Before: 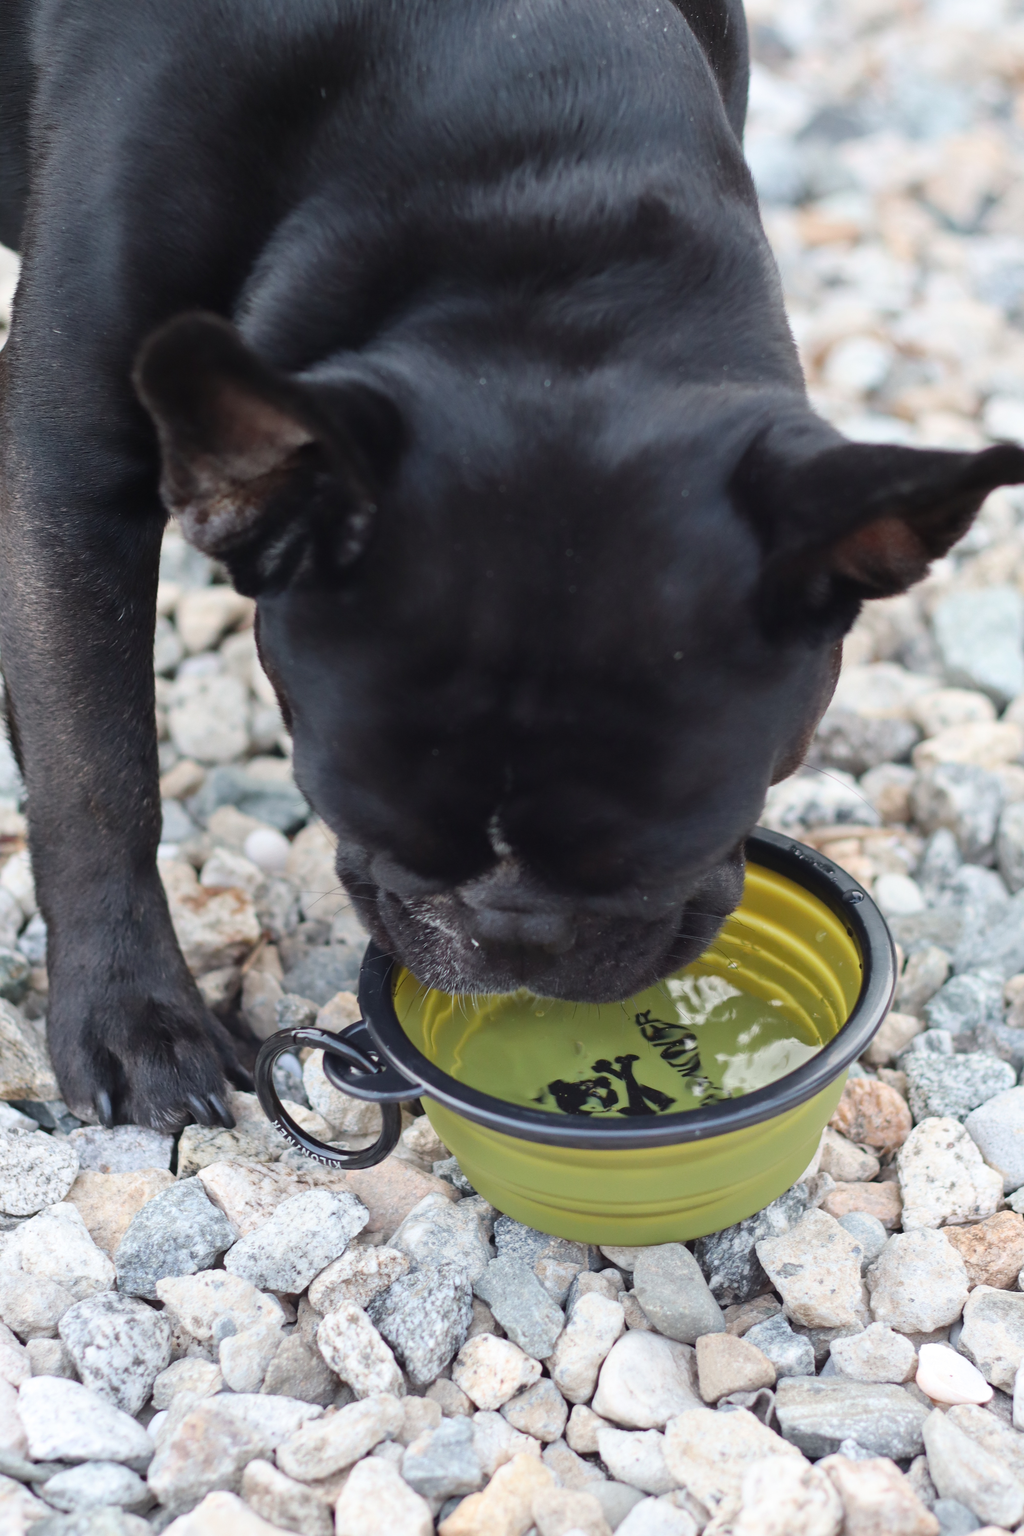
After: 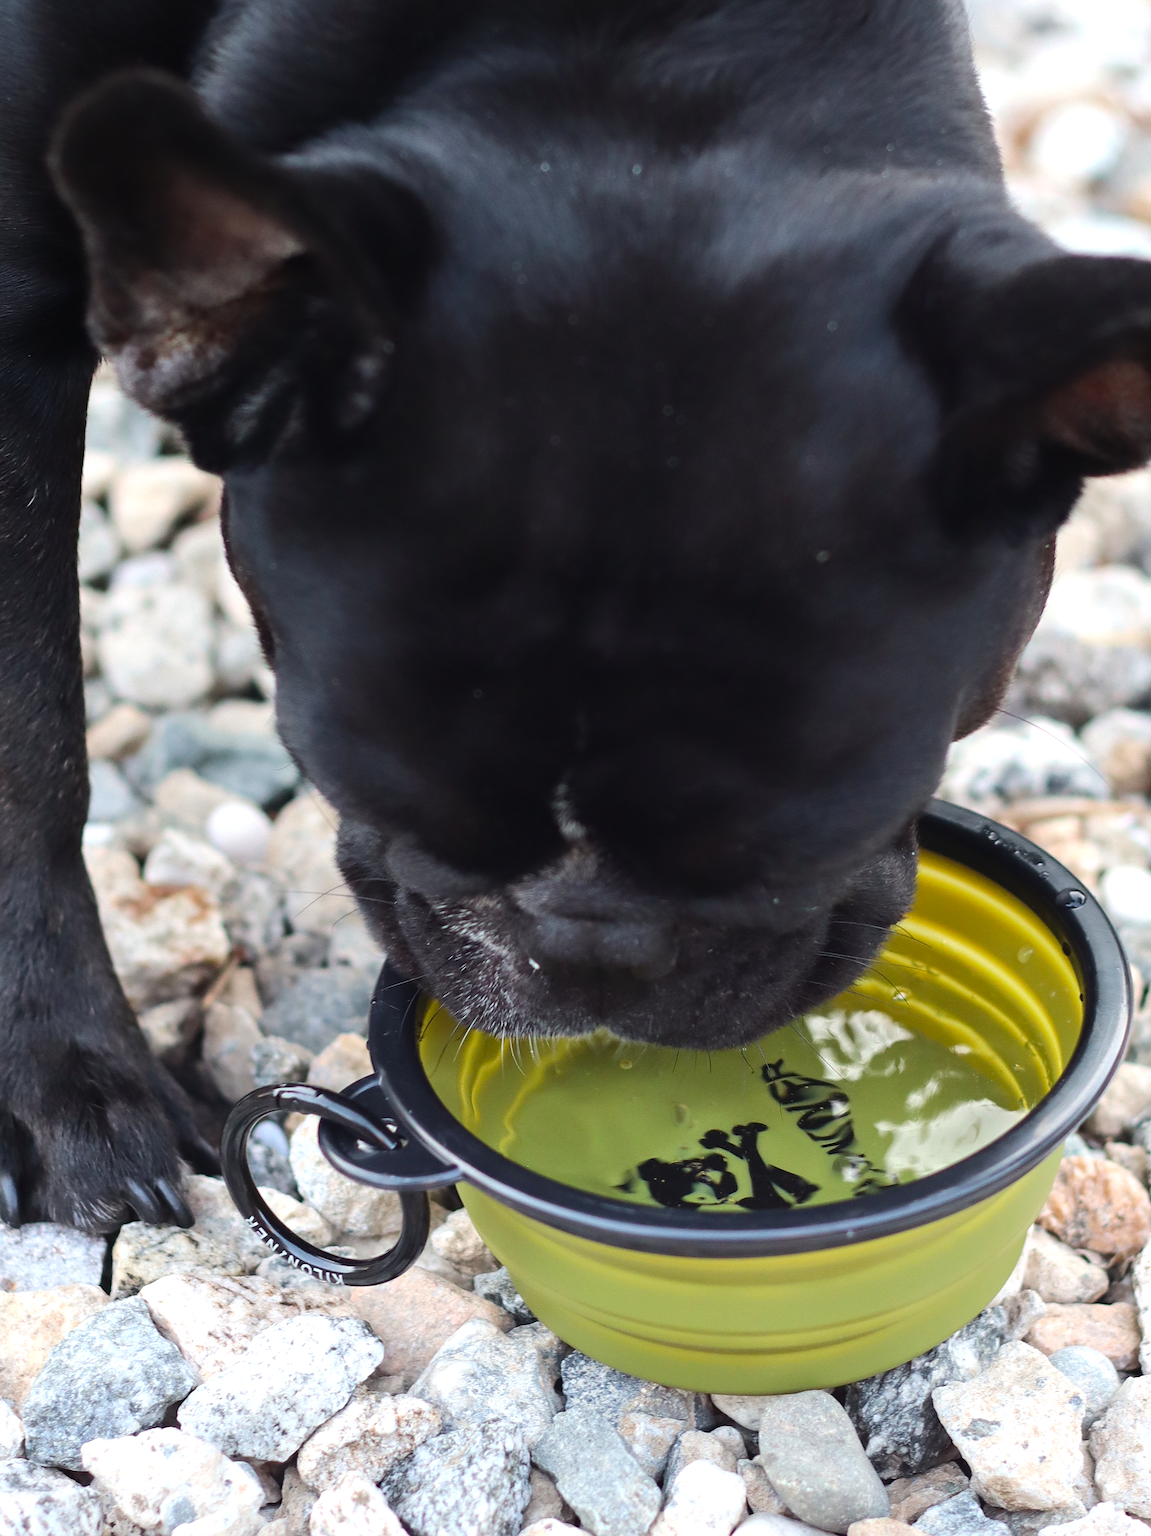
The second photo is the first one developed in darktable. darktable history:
tone equalizer: -8 EV -0.407 EV, -7 EV -0.406 EV, -6 EV -0.299 EV, -5 EV -0.219 EV, -3 EV 0.255 EV, -2 EV 0.33 EV, -1 EV 0.37 EV, +0 EV 0.427 EV, edges refinement/feathering 500, mask exposure compensation -1.57 EV, preserve details no
color balance rgb: linear chroma grading › global chroma 15.378%, perceptual saturation grading › global saturation -0.034%
sharpen: on, module defaults
crop: left 9.686%, top 17.199%, right 11.079%, bottom 12.353%
